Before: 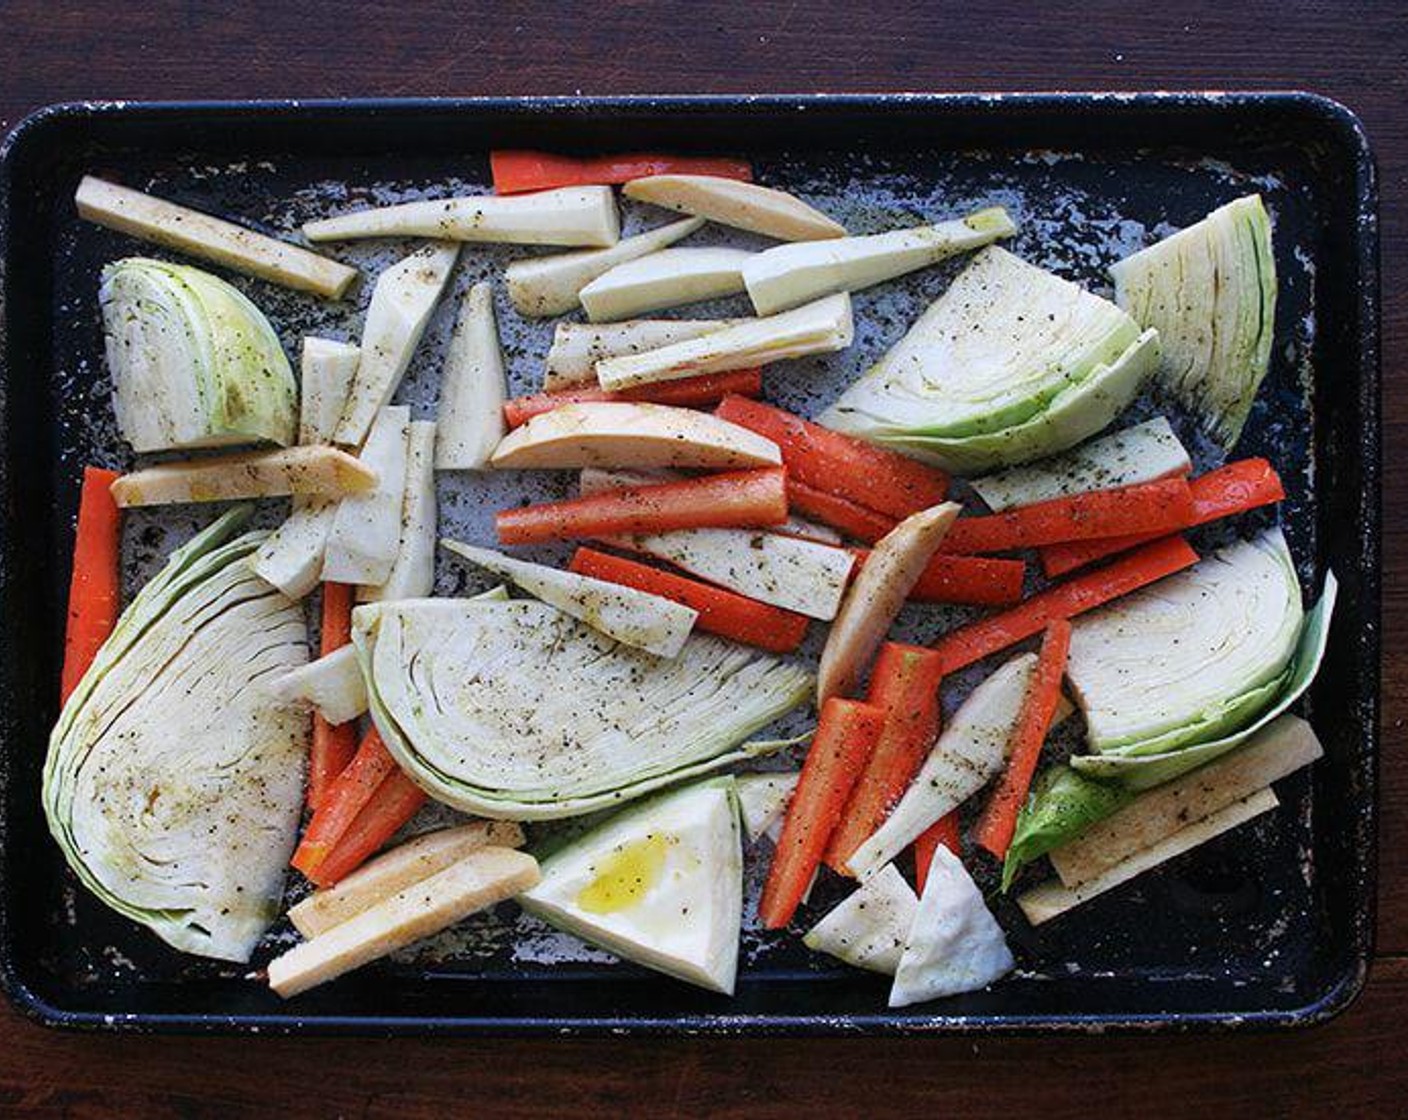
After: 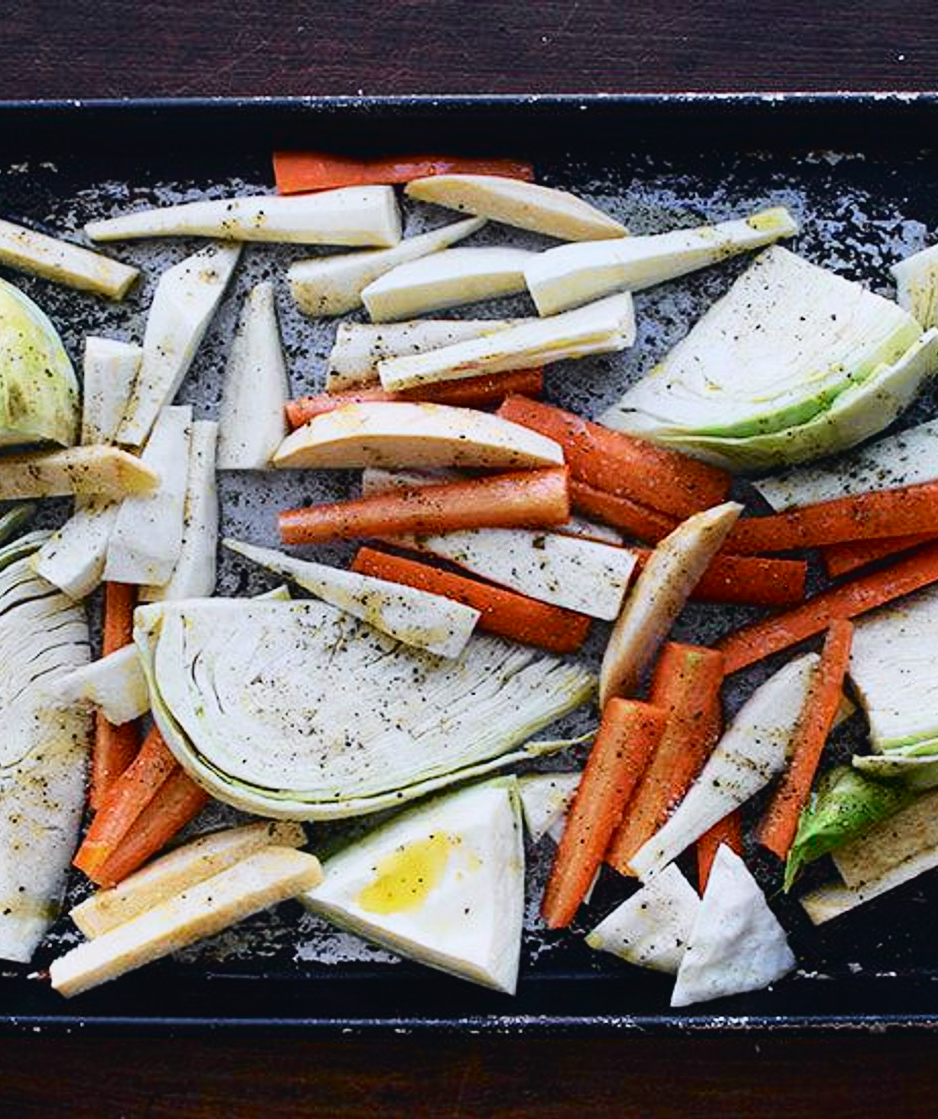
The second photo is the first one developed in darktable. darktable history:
crop and rotate: left 15.546%, right 17.787%
tone curve: curves: ch0 [(0, 0.023) (0.104, 0.058) (0.21, 0.162) (0.469, 0.524) (0.579, 0.65) (0.725, 0.8) (0.858, 0.903) (1, 0.974)]; ch1 [(0, 0) (0.414, 0.395) (0.447, 0.447) (0.502, 0.501) (0.521, 0.512) (0.566, 0.566) (0.618, 0.61) (0.654, 0.642) (1, 1)]; ch2 [(0, 0) (0.369, 0.388) (0.437, 0.453) (0.492, 0.485) (0.524, 0.508) (0.553, 0.566) (0.583, 0.608) (1, 1)], color space Lab, independent channels, preserve colors none
exposure: black level correction 0, compensate exposure bias true, compensate highlight preservation false
